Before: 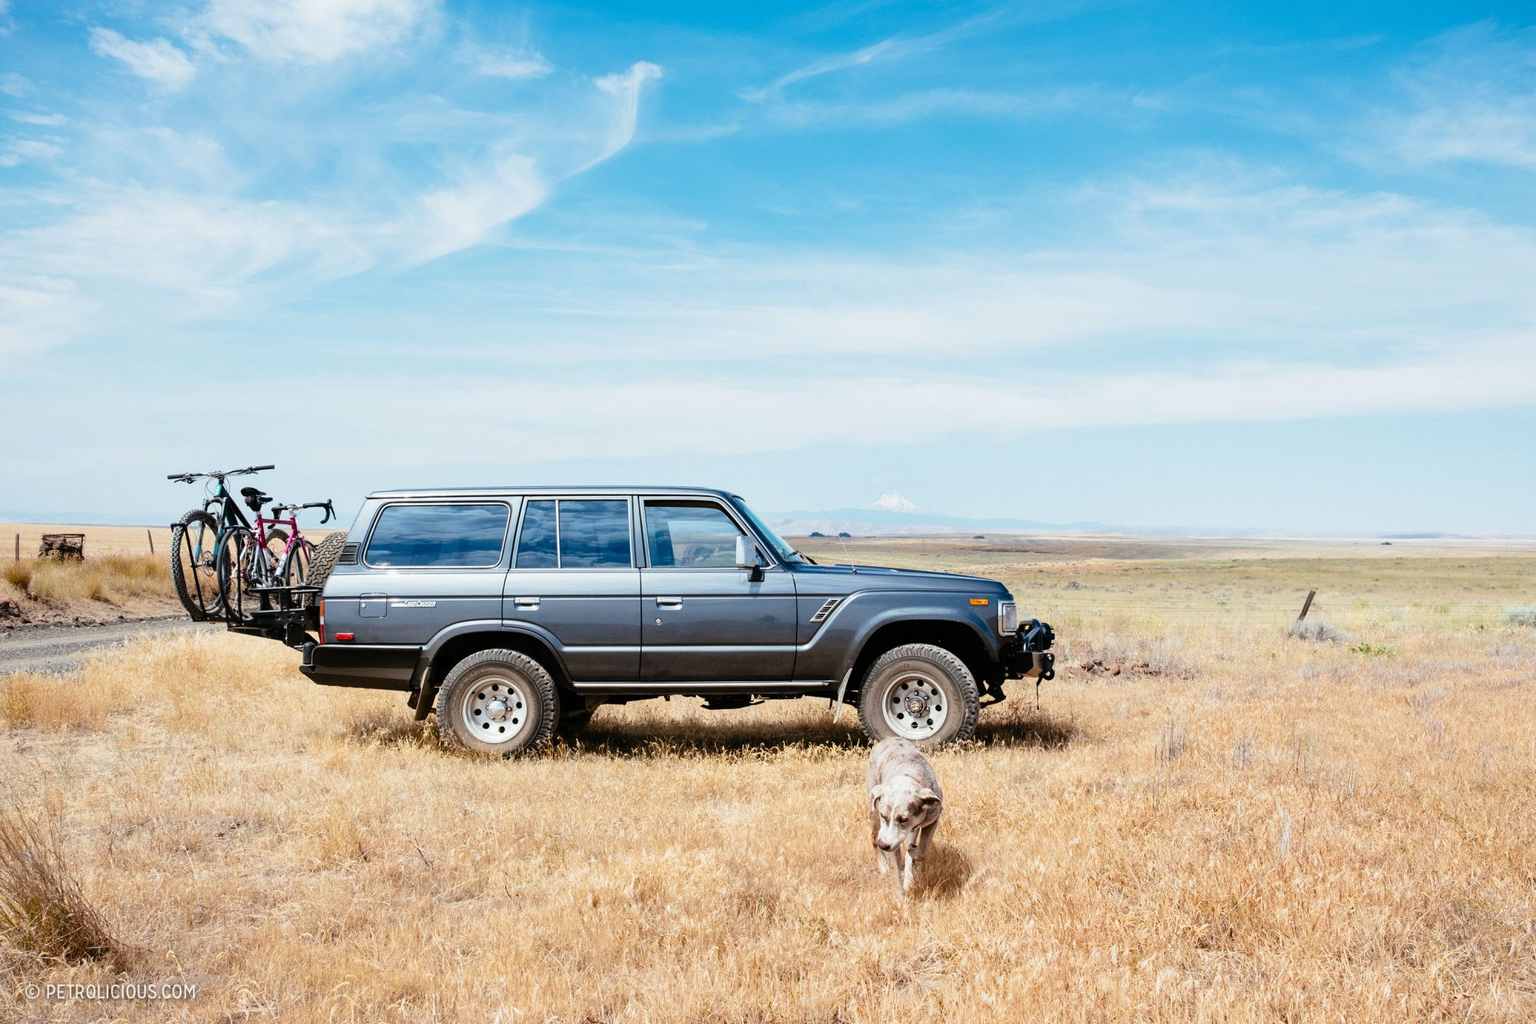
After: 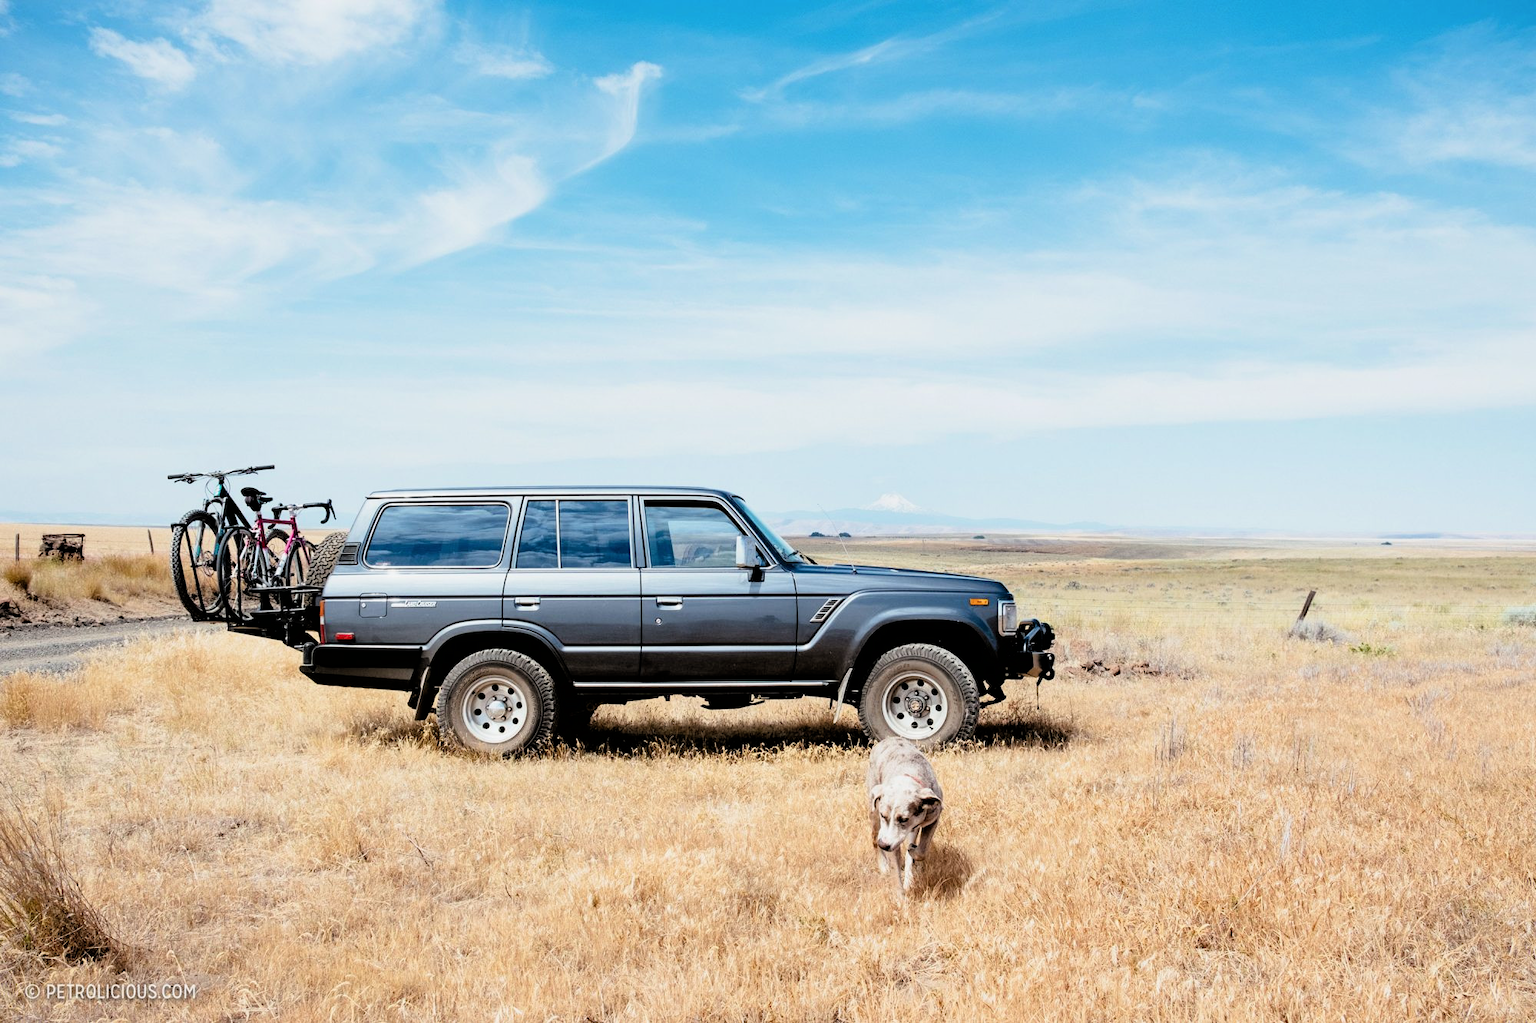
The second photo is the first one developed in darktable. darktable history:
filmic rgb: black relative exposure -4.94 EV, white relative exposure 2.84 EV, threshold 5.96 EV, hardness 3.72, enable highlight reconstruction true
